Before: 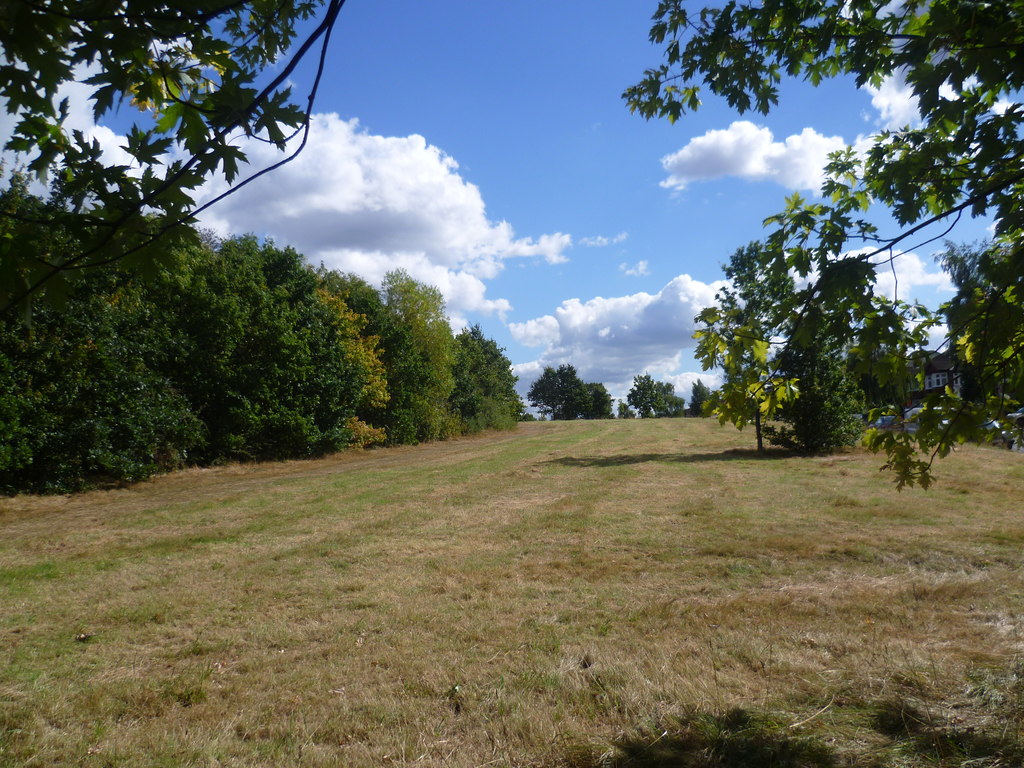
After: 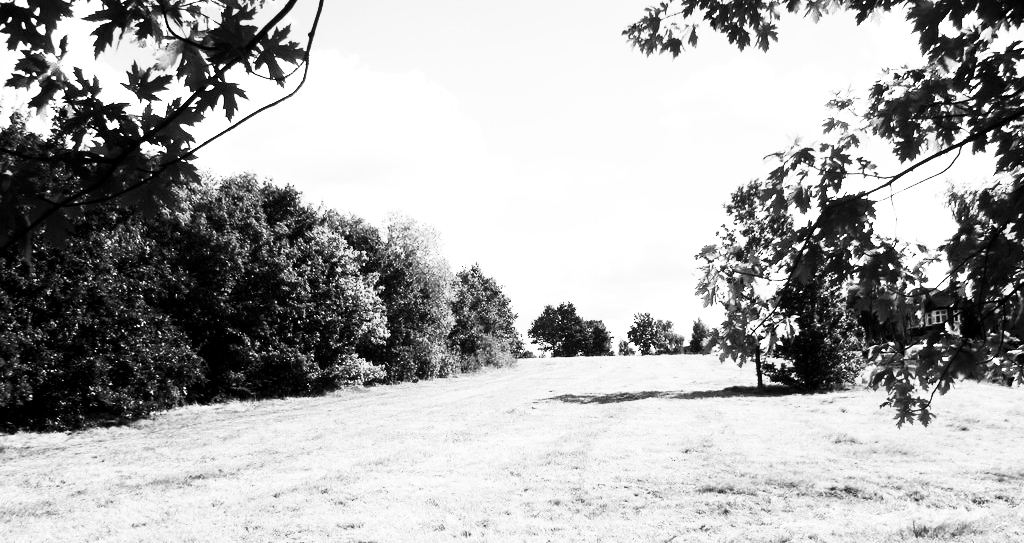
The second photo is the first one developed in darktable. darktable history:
contrast brightness saturation: contrast 0.53, brightness 0.47, saturation -1
crop and rotate: top 8.293%, bottom 20.996%
filmic rgb: middle gray luminance 8.8%, black relative exposure -6.3 EV, white relative exposure 2.7 EV, threshold 6 EV, target black luminance 0%, hardness 4.74, latitude 73.47%, contrast 1.332, shadows ↔ highlights balance 10.13%, add noise in highlights 0, preserve chrominance no, color science v3 (2019), use custom middle-gray values true, iterations of high-quality reconstruction 0, contrast in highlights soft, enable highlight reconstruction true
